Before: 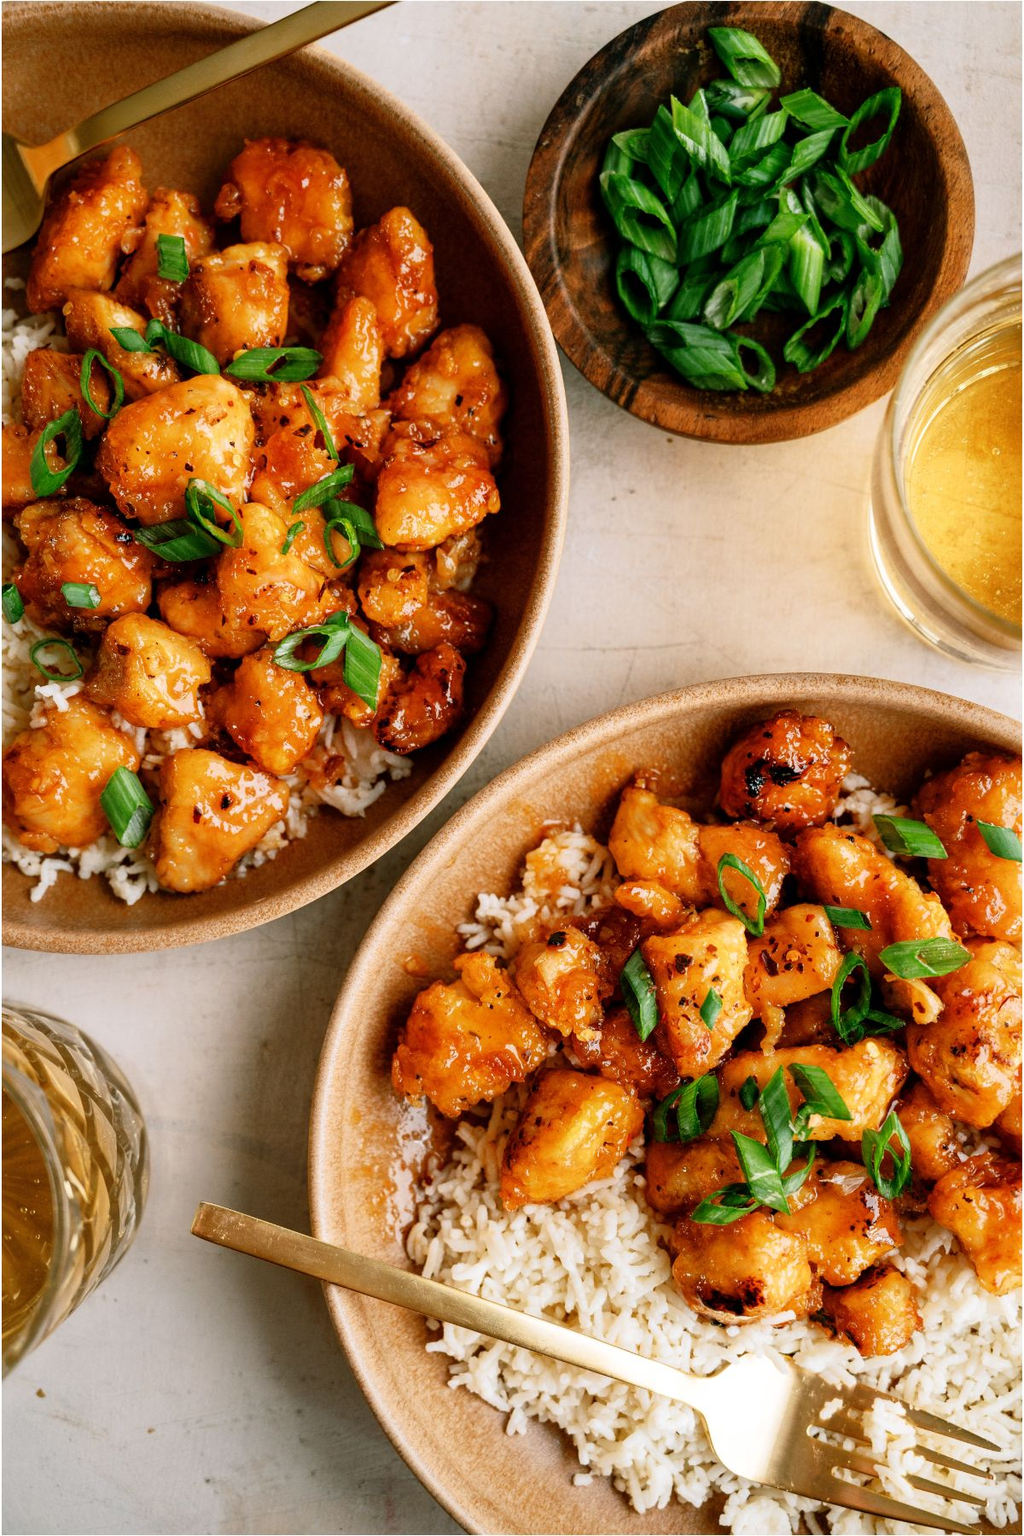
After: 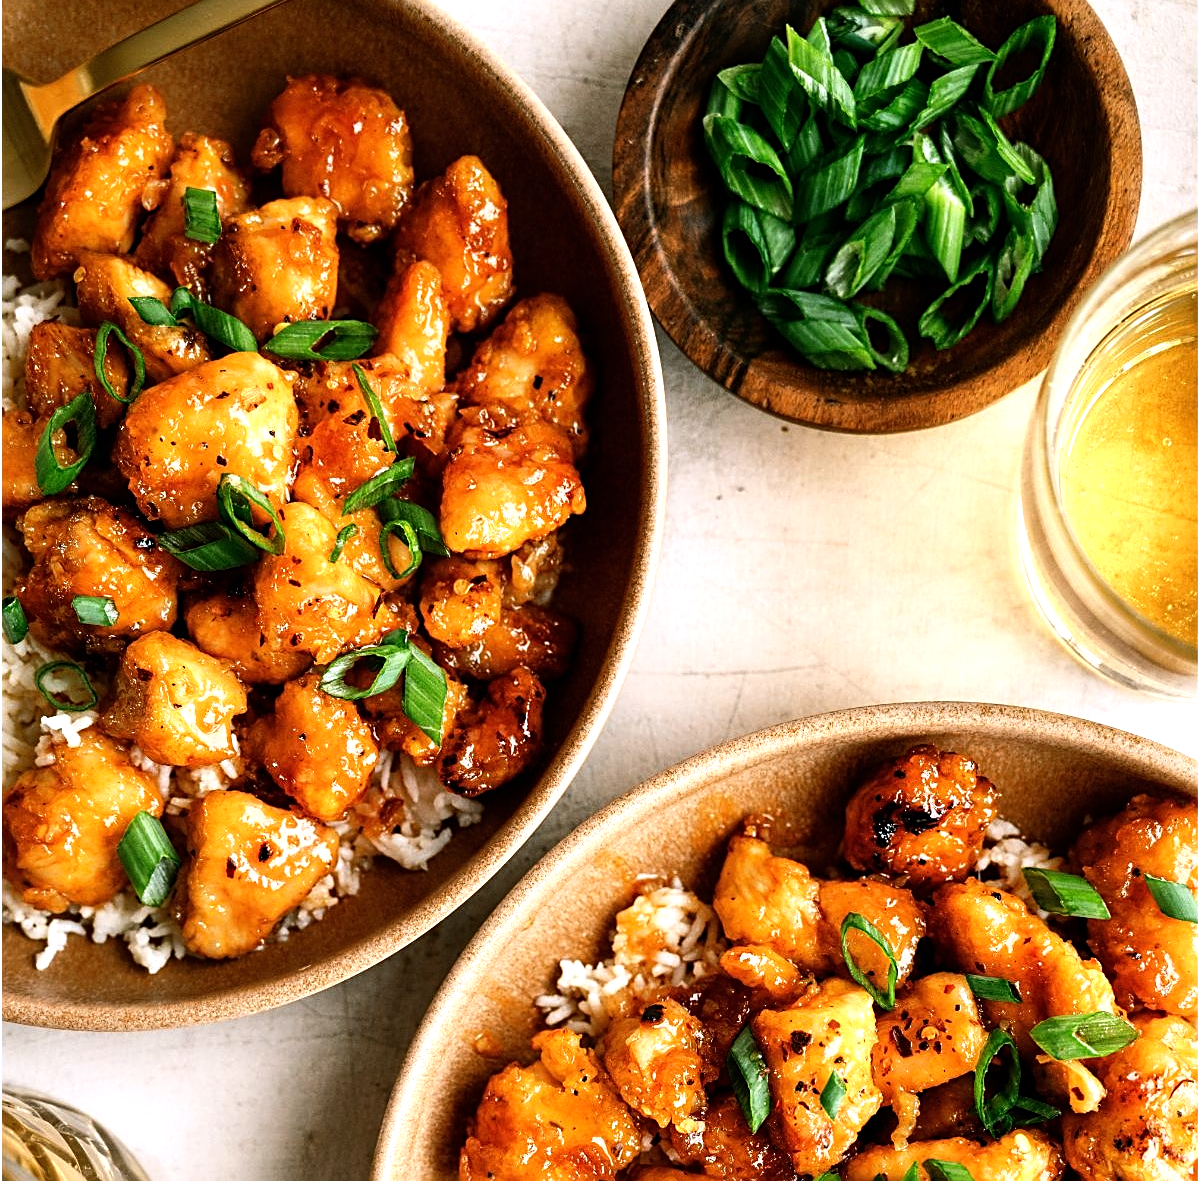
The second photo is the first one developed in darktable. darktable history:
sharpen: on, module defaults
tone equalizer: -8 EV -0.75 EV, -7 EV -0.7 EV, -6 EV -0.6 EV, -5 EV -0.4 EV, -3 EV 0.4 EV, -2 EV 0.6 EV, -1 EV 0.7 EV, +0 EV 0.75 EV, edges refinement/feathering 500, mask exposure compensation -1.57 EV, preserve details no
white balance: red 0.98, blue 1.034
crop and rotate: top 4.848%, bottom 29.503%
